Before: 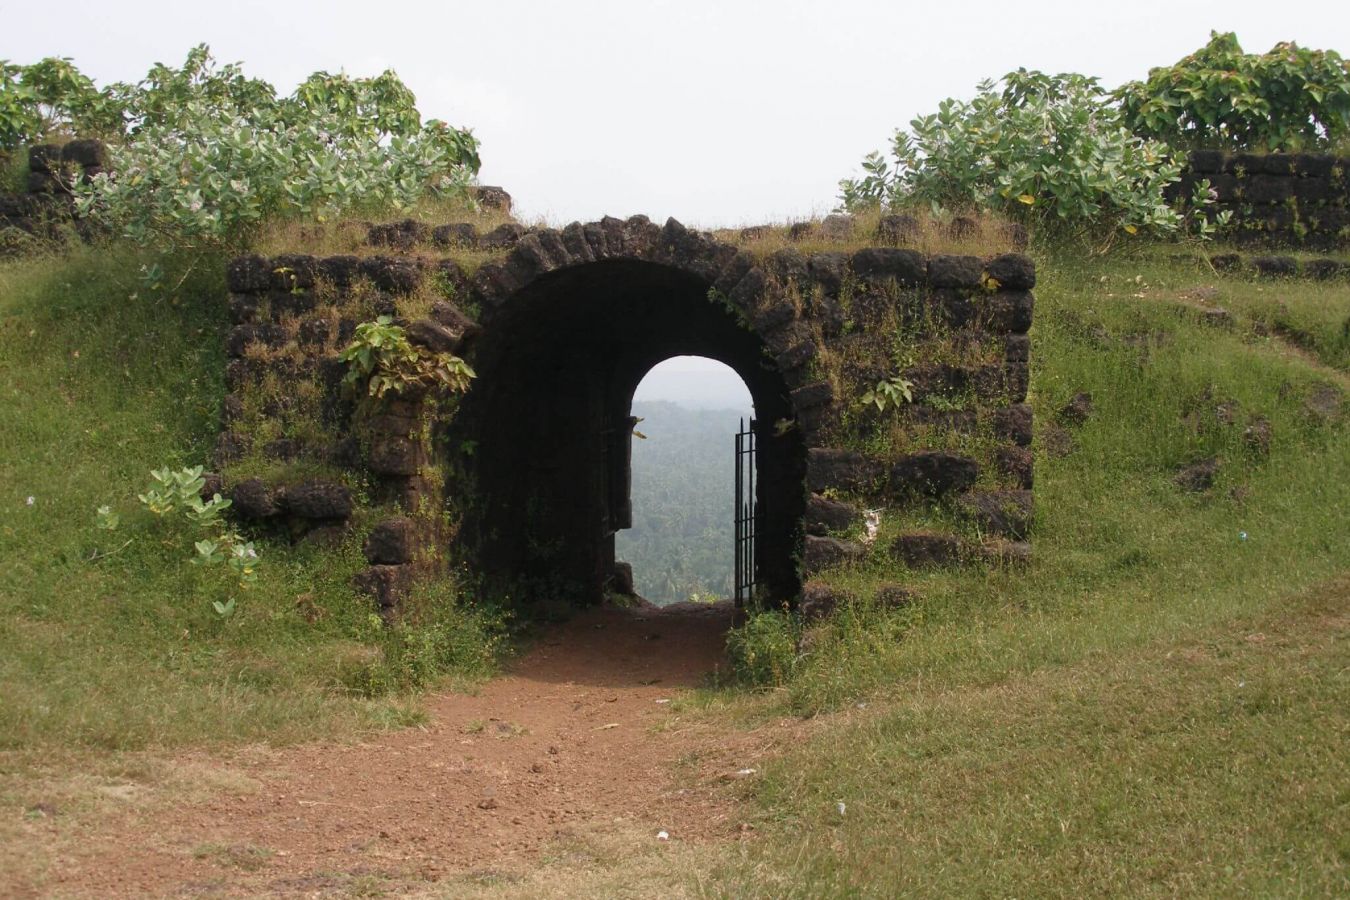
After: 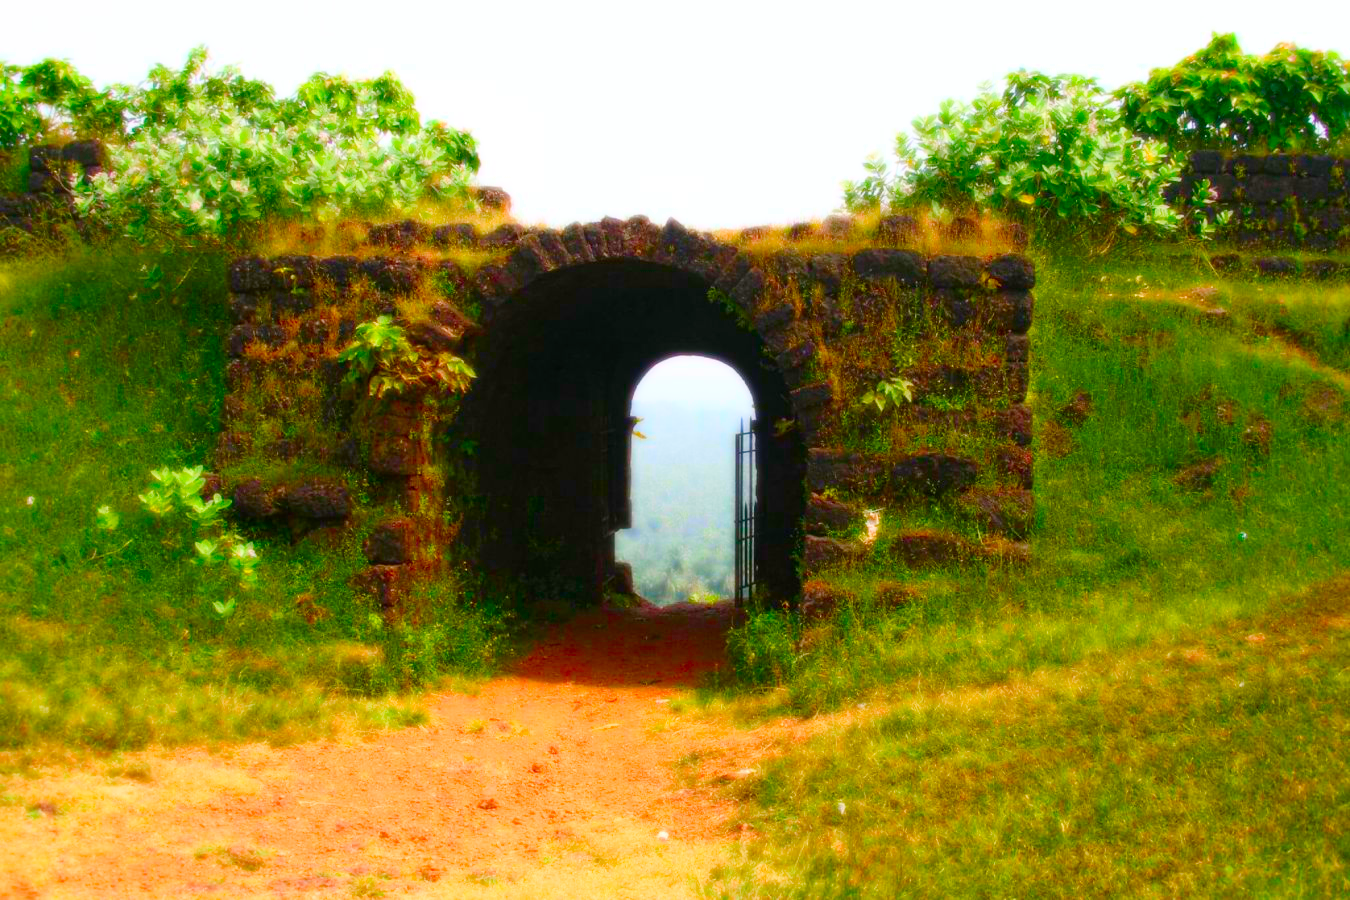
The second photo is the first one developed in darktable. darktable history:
bloom: size 0%, threshold 54.82%, strength 8.31%
color correction: saturation 3
color balance rgb: perceptual saturation grading › global saturation 20%, perceptual saturation grading › highlights -50%, perceptual saturation grading › shadows 30%
